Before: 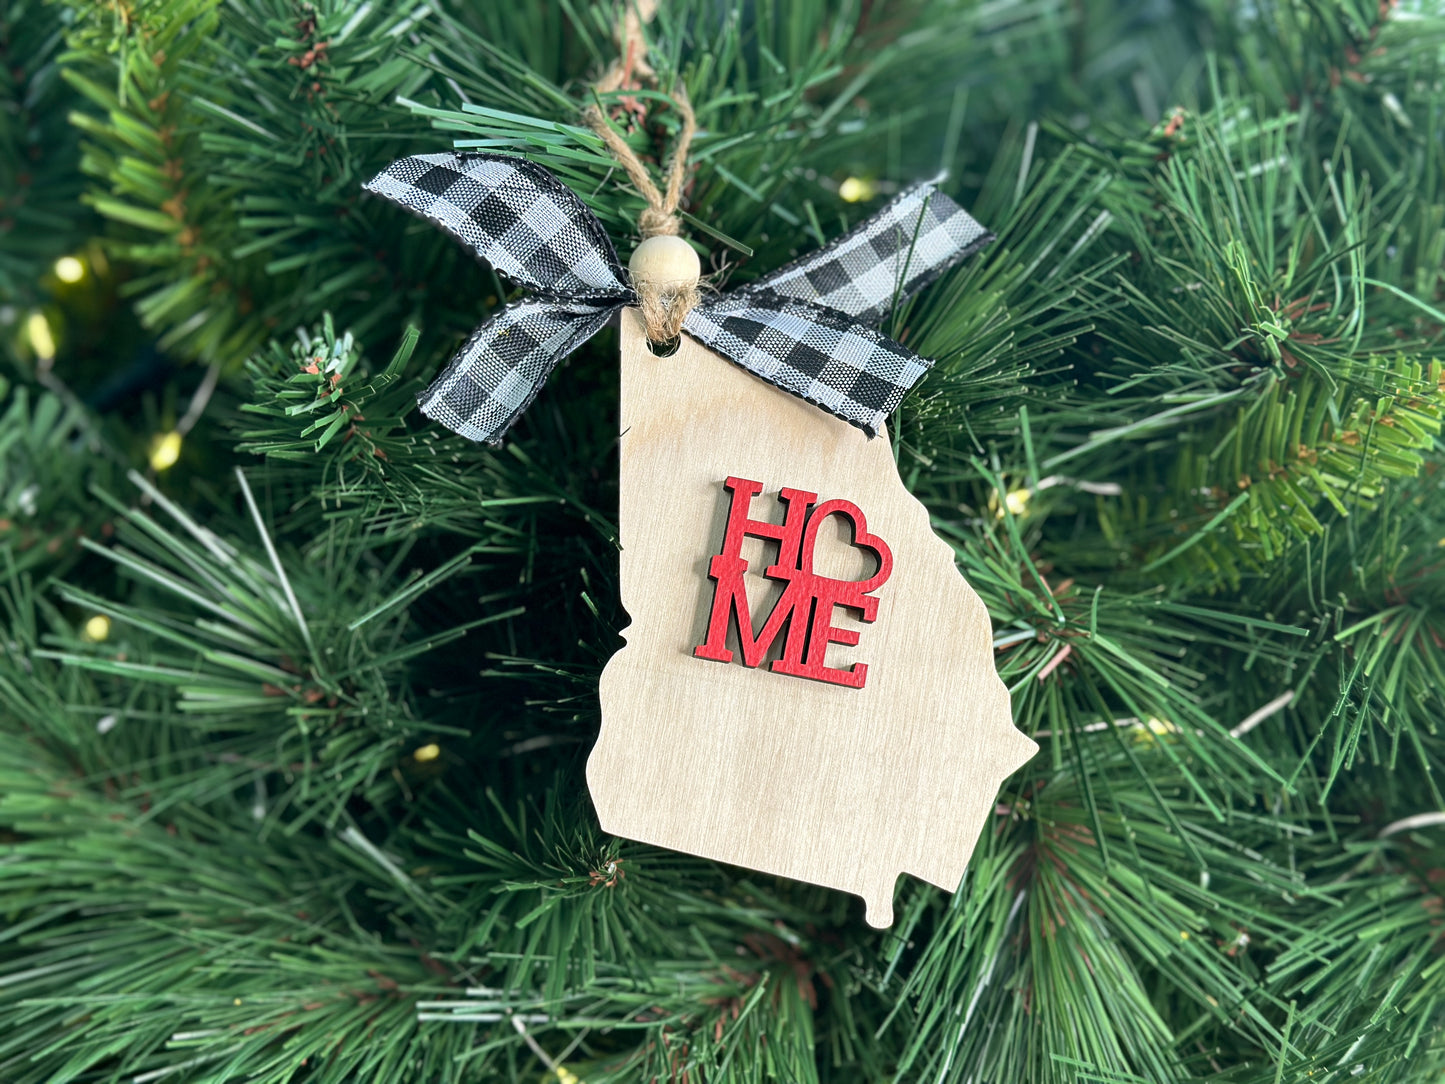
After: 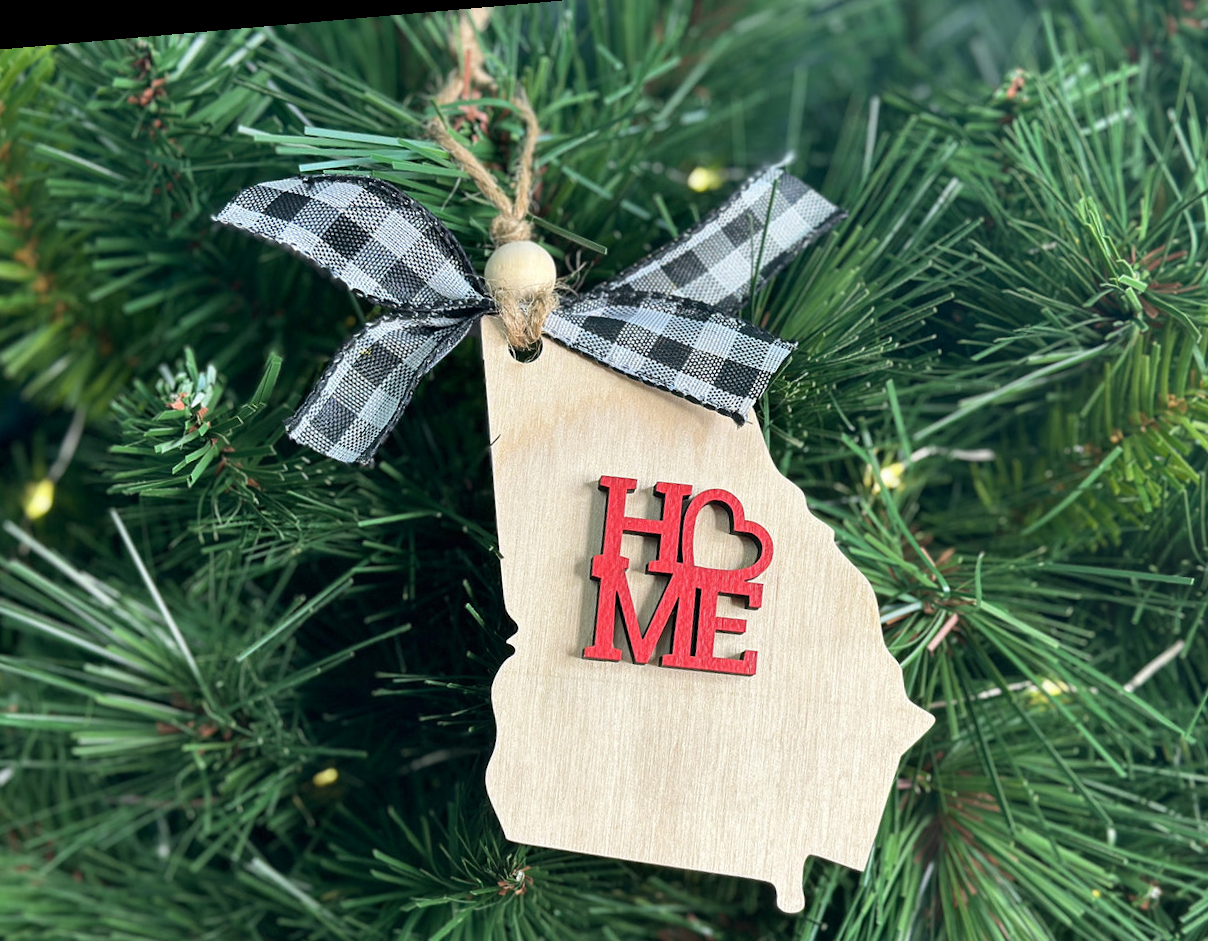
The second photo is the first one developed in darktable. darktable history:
crop and rotate: left 10.77%, top 5.1%, right 10.41%, bottom 16.76%
rotate and perspective: rotation -4.98°, automatic cropping off
